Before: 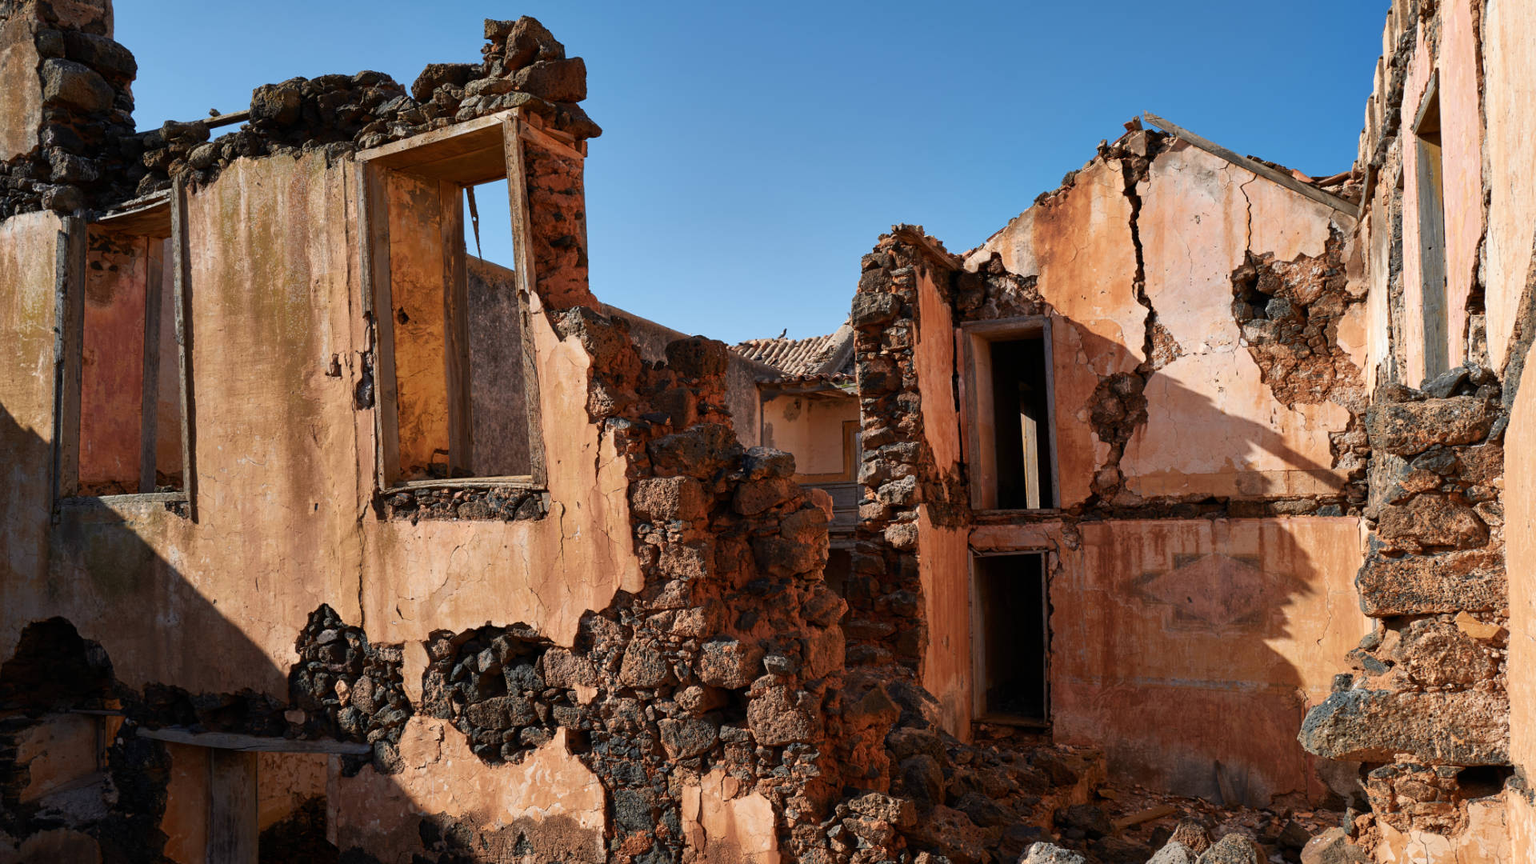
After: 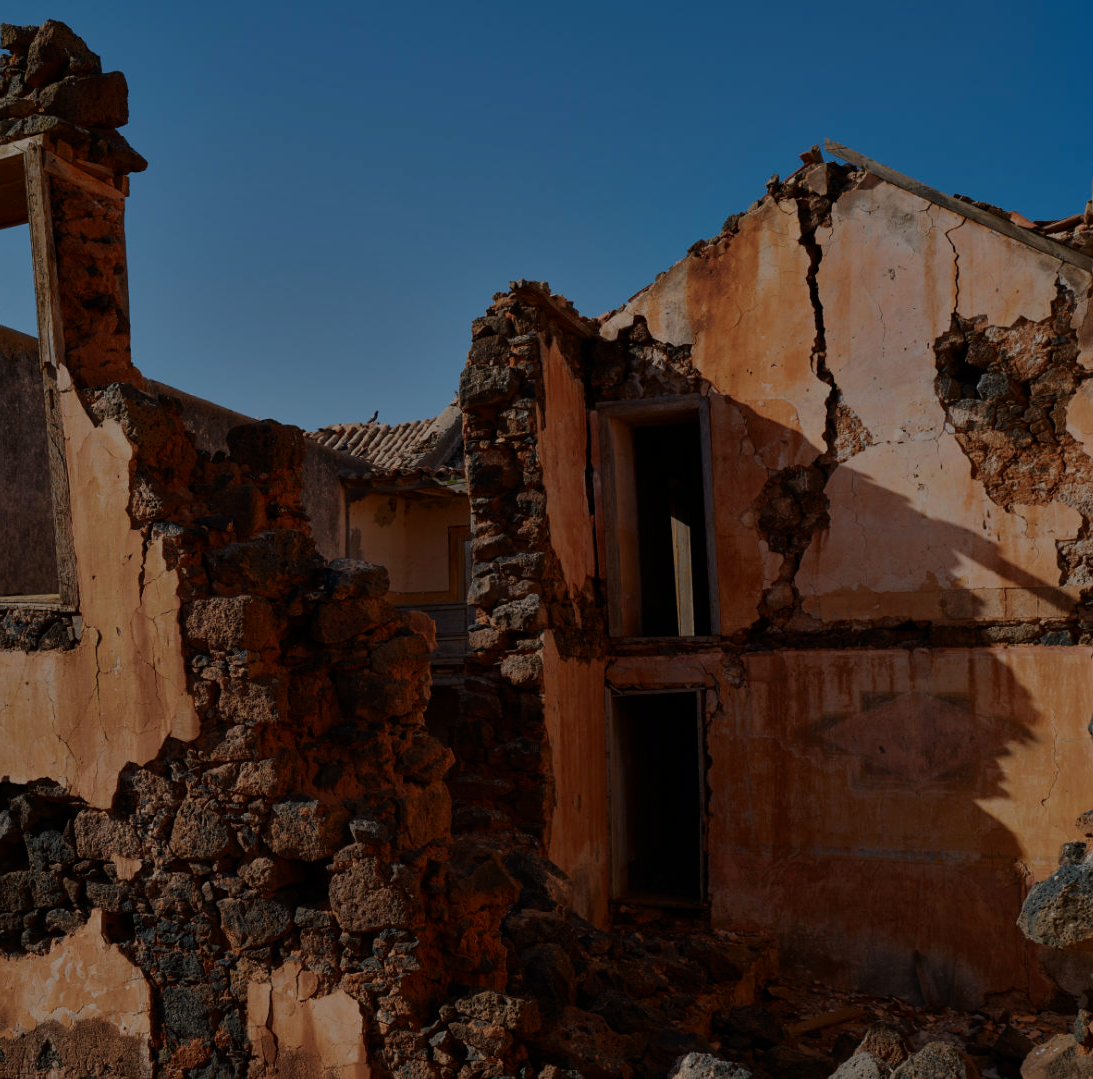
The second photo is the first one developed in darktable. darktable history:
tone equalizer: -8 EV -1.99 EV, -7 EV -1.97 EV, -6 EV -1.97 EV, -5 EV -1.98 EV, -4 EV -1.97 EV, -3 EV -1.99 EV, -2 EV -1.98 EV, -1 EV -1.61 EV, +0 EV -1.97 EV
crop: left 31.56%, top 0.023%, right 11.485%
contrast brightness saturation: saturation 0.182
